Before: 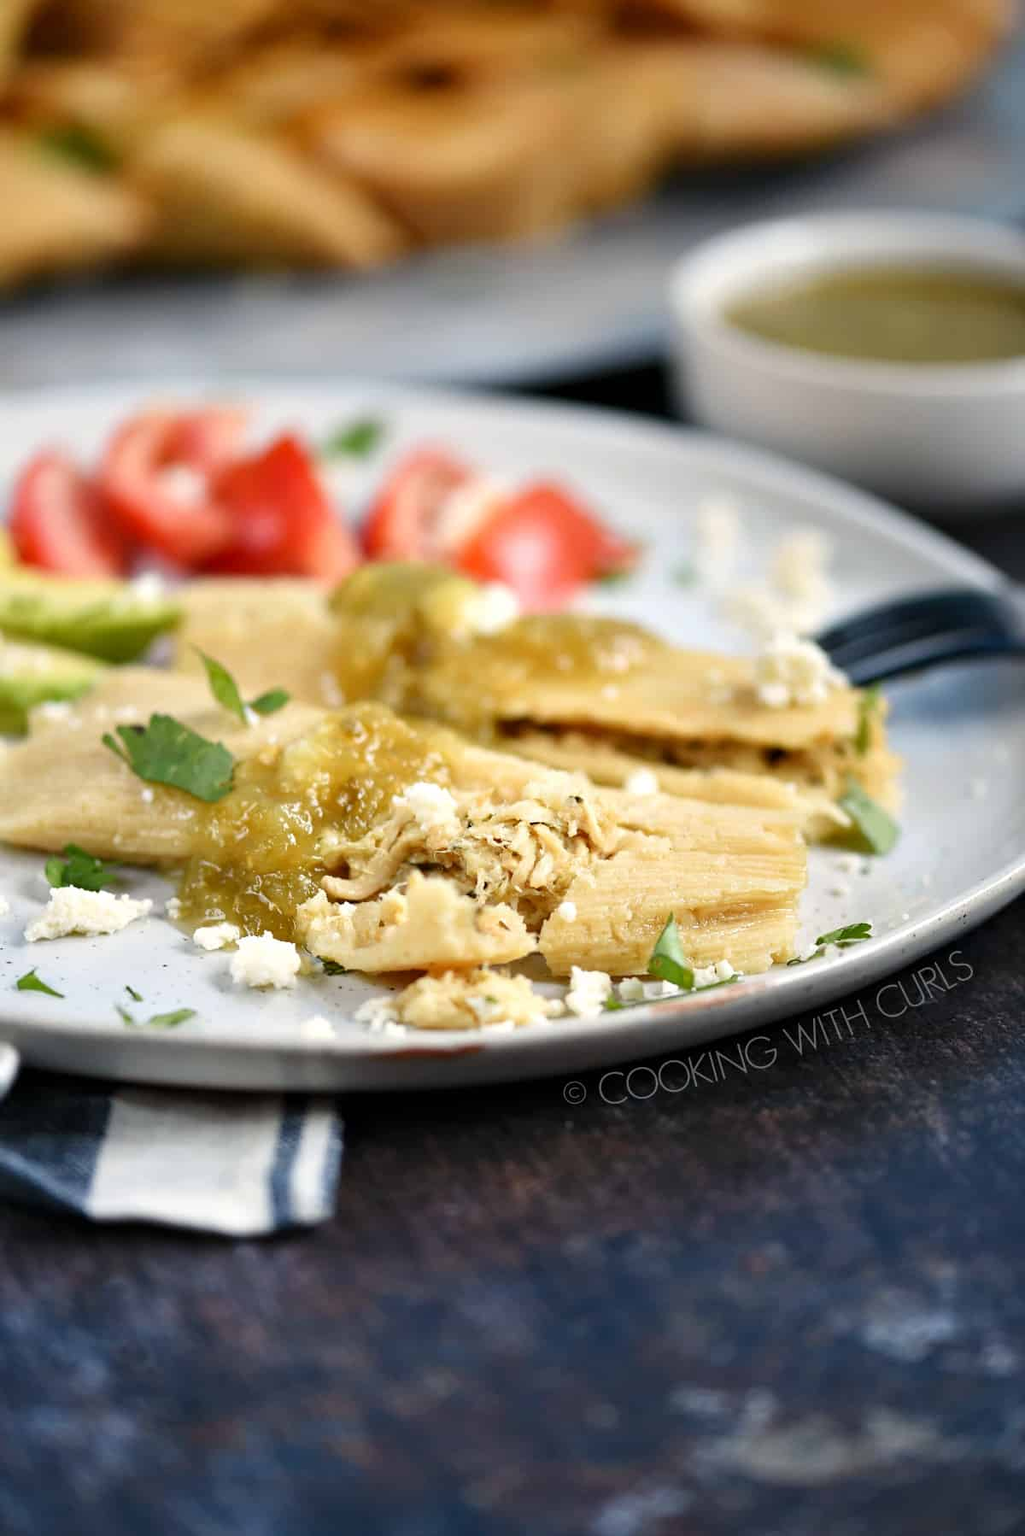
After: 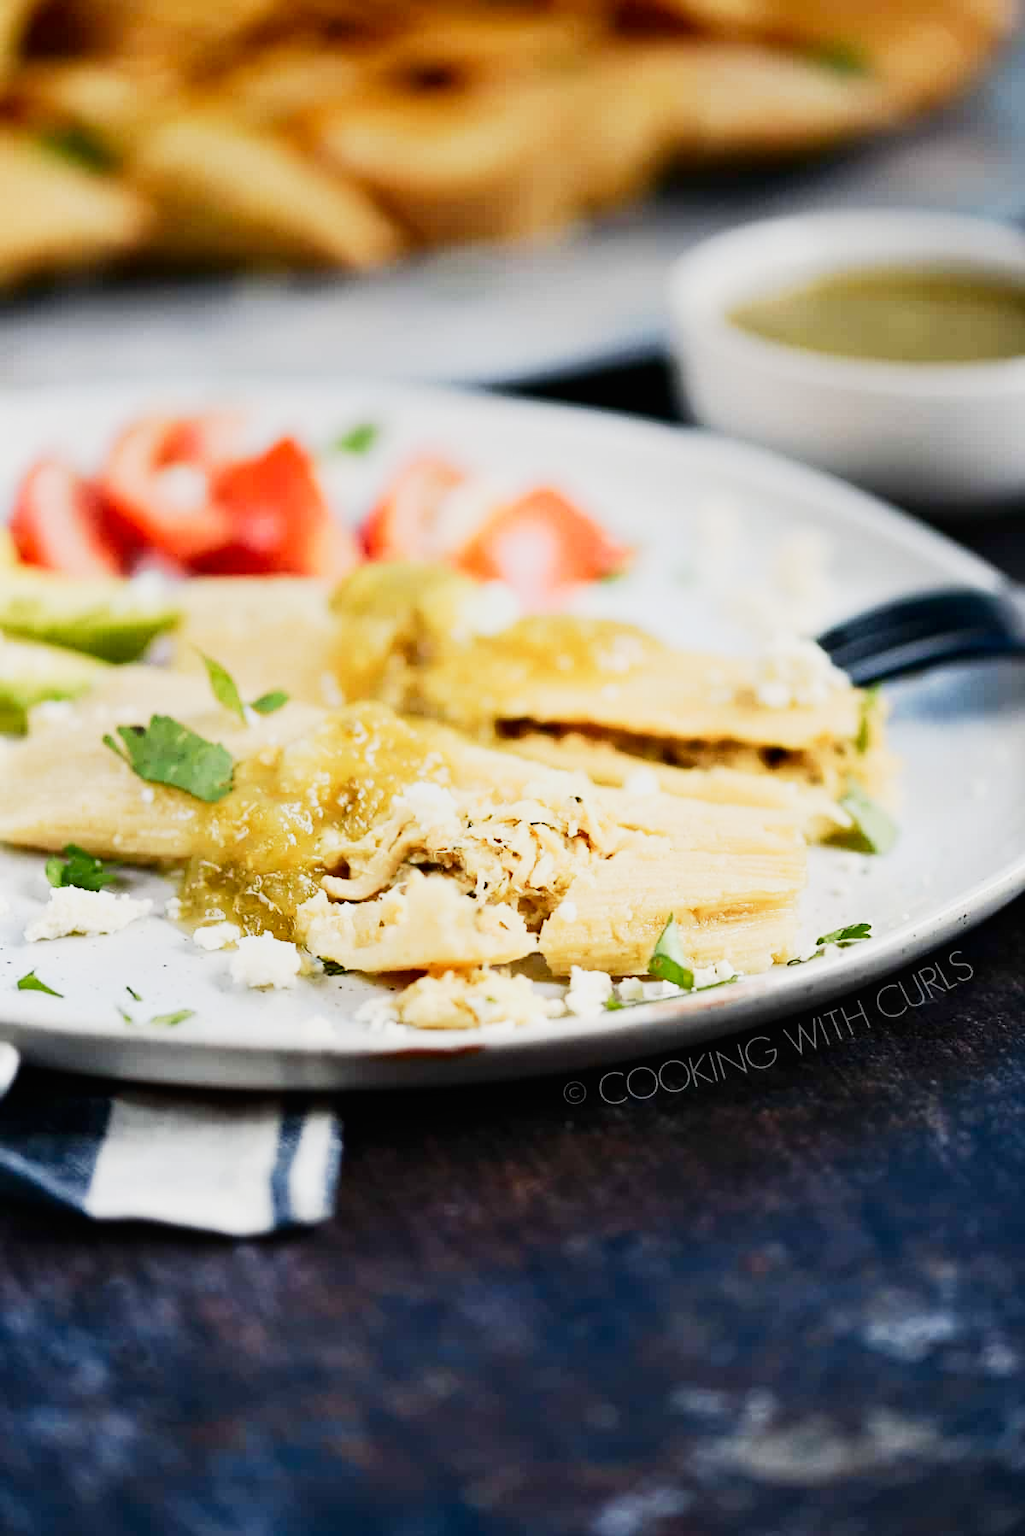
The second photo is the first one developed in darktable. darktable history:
contrast brightness saturation: contrast -0.099, saturation -0.087
local contrast: mode bilateral grid, contrast 10, coarseness 25, detail 115%, midtone range 0.2
shadows and highlights: shadows -60.48, white point adjustment -5.3, highlights 60.55
tone curve: curves: ch0 [(0, 0.017) (0.091, 0.046) (0.298, 0.287) (0.439, 0.482) (0.64, 0.729) (0.785, 0.817) (0.995, 0.917)]; ch1 [(0, 0) (0.384, 0.365) (0.463, 0.447) (0.486, 0.474) (0.503, 0.497) (0.526, 0.52) (0.555, 0.564) (0.578, 0.595) (0.638, 0.644) (0.766, 0.773) (1, 1)]; ch2 [(0, 0) (0.374, 0.344) (0.449, 0.434) (0.501, 0.501) (0.528, 0.519) (0.569, 0.589) (0.61, 0.646) (0.666, 0.688) (1, 1)], preserve colors none
